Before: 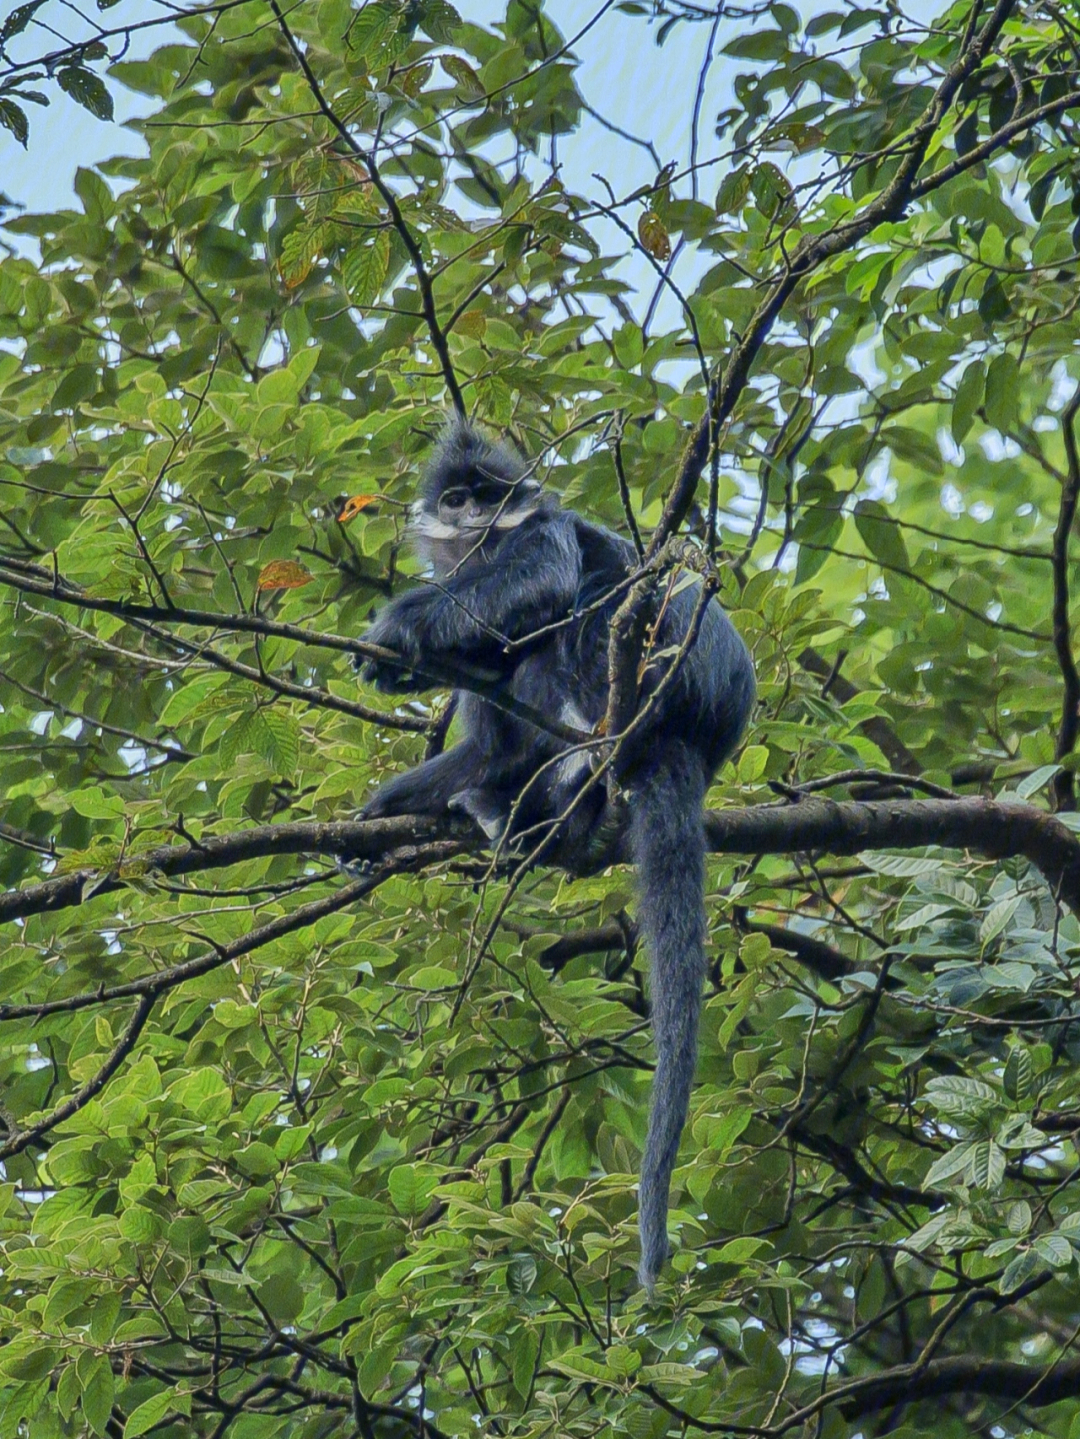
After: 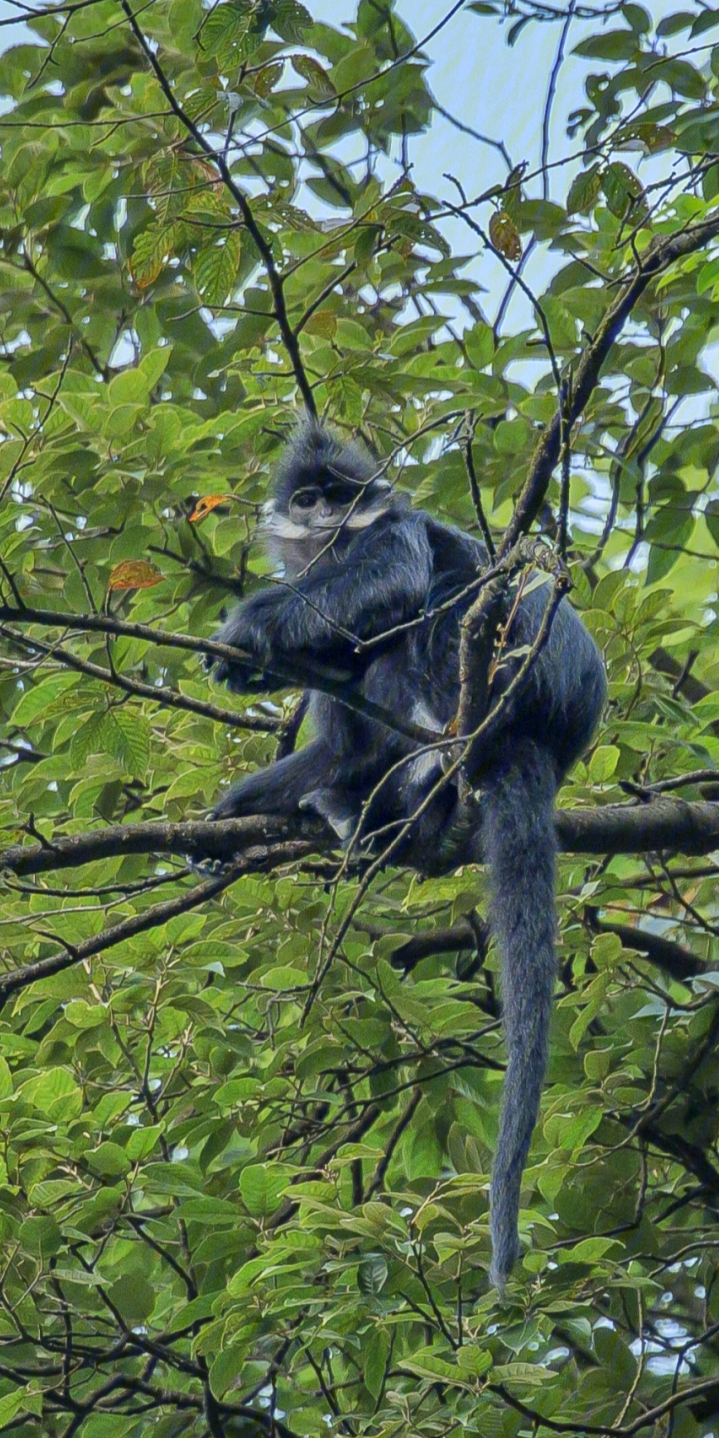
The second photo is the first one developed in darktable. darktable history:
crop and rotate: left 13.829%, right 19.567%
